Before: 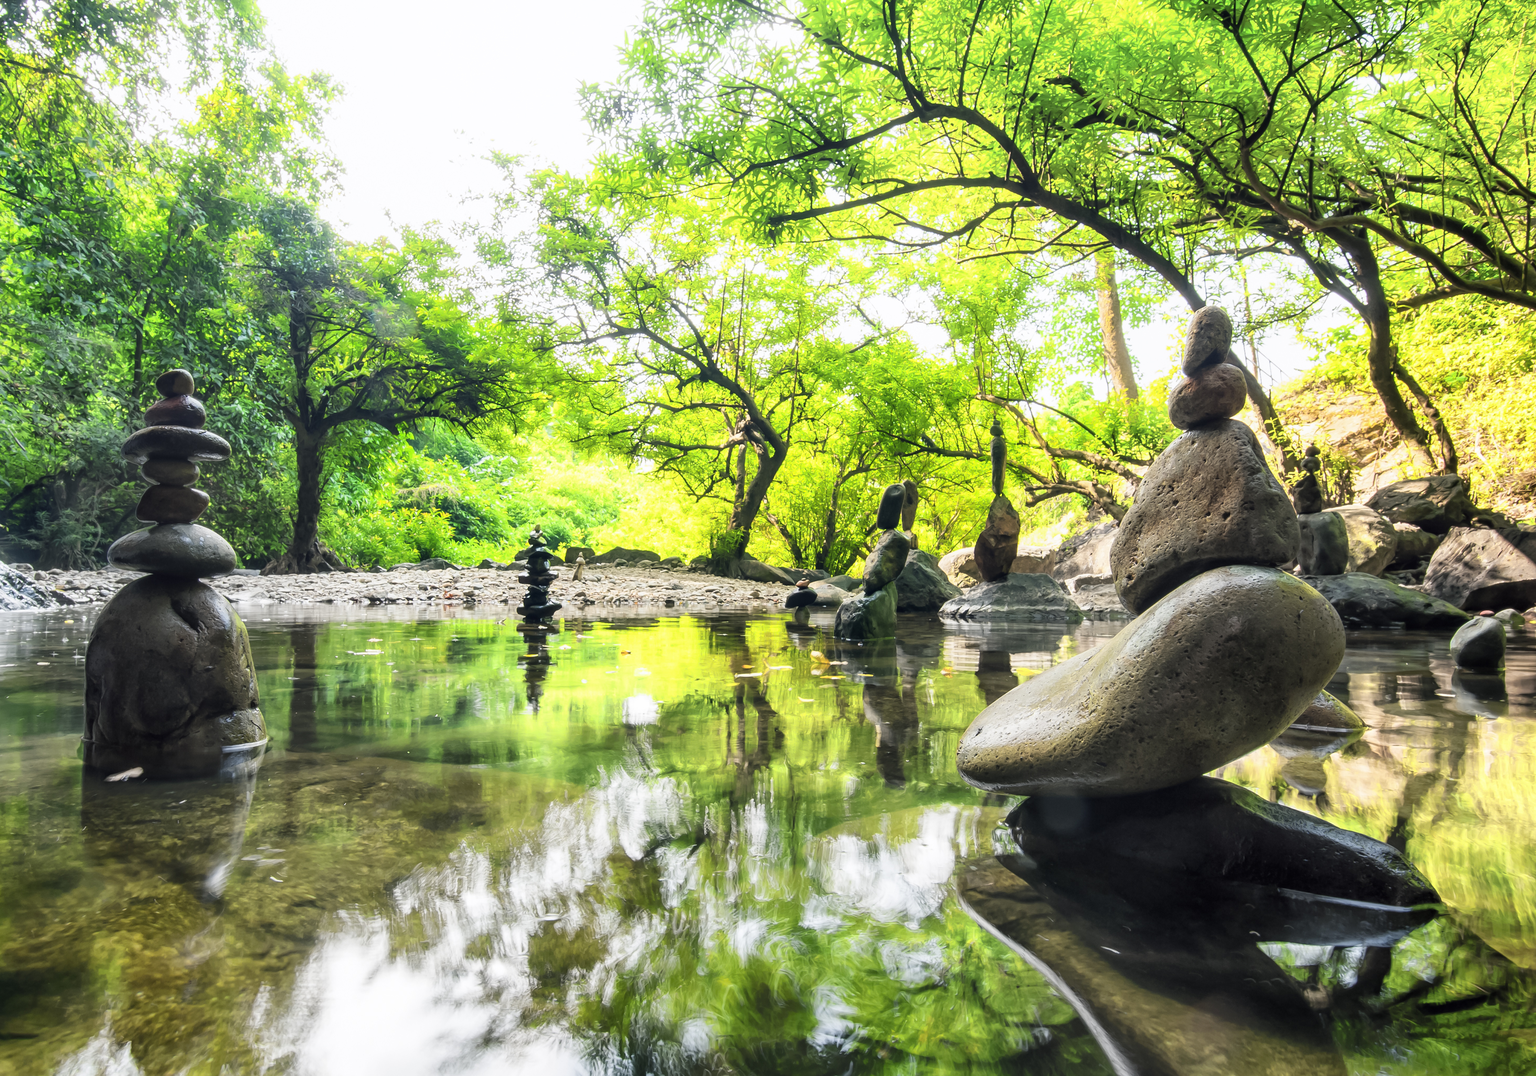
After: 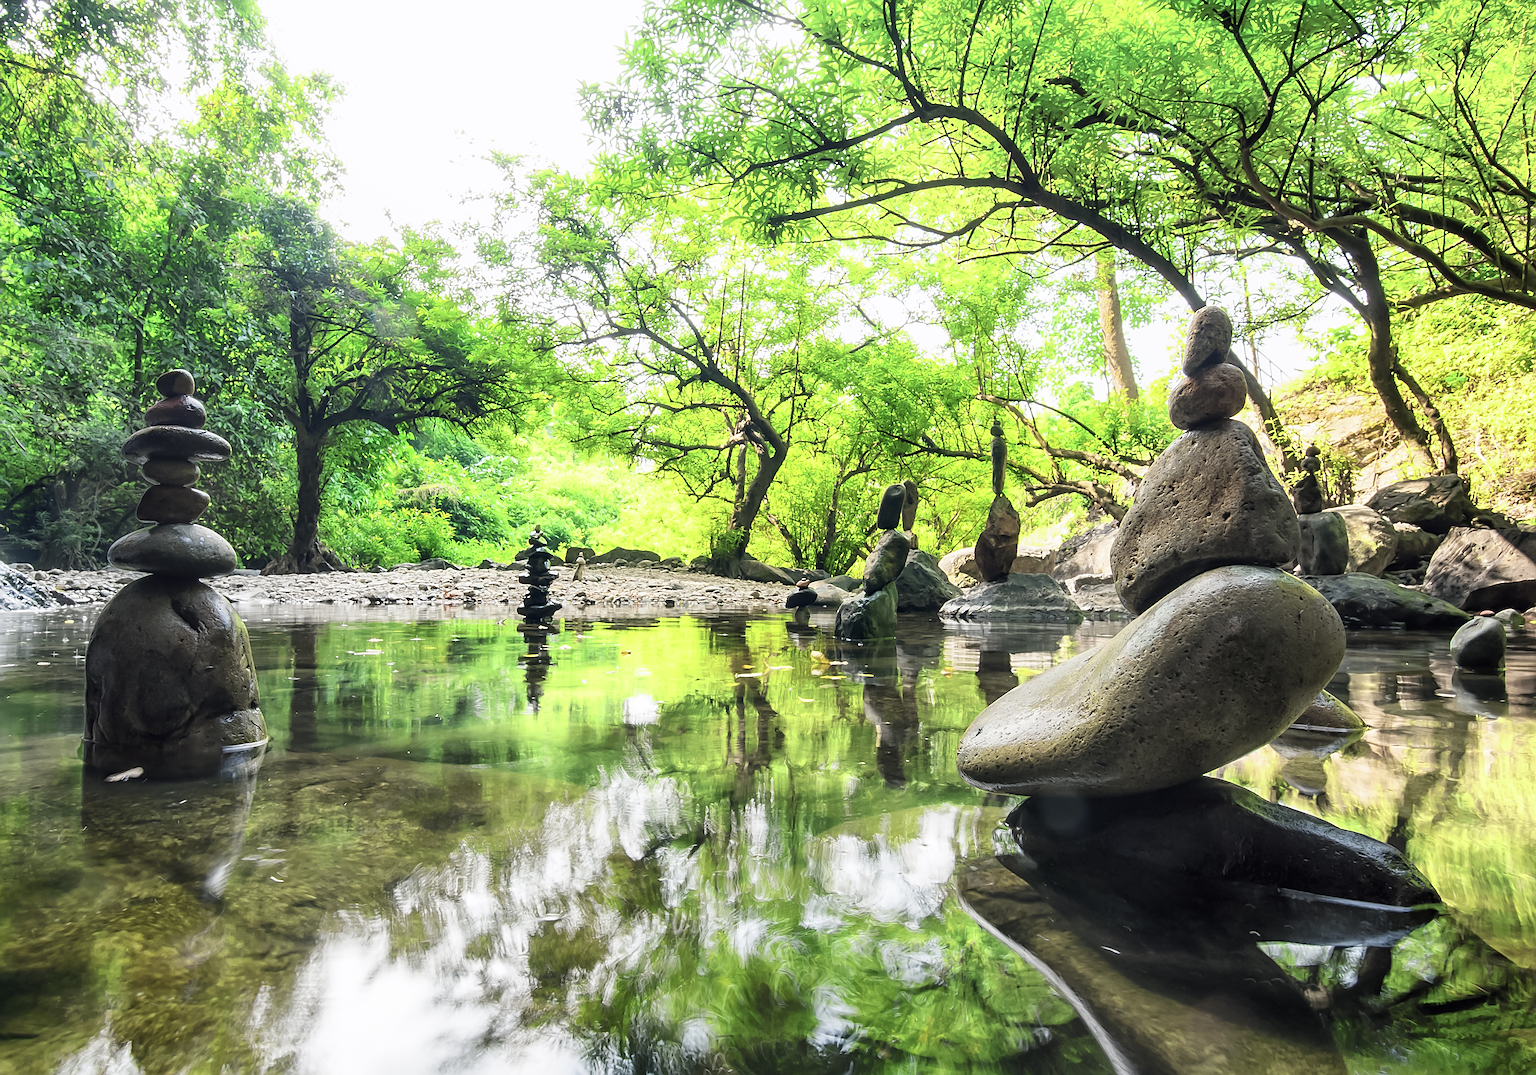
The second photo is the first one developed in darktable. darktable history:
color zones: curves: ch1 [(0.113, 0.438) (0.75, 0.5)]; ch2 [(0.12, 0.526) (0.75, 0.5)]
sharpen: on, module defaults
